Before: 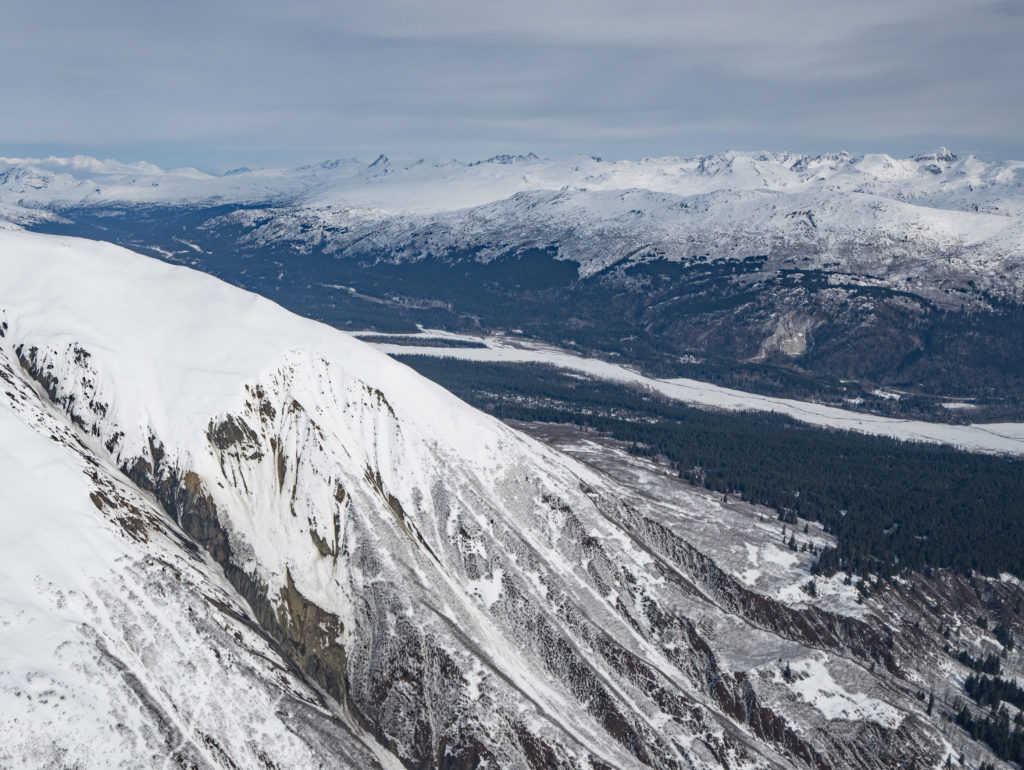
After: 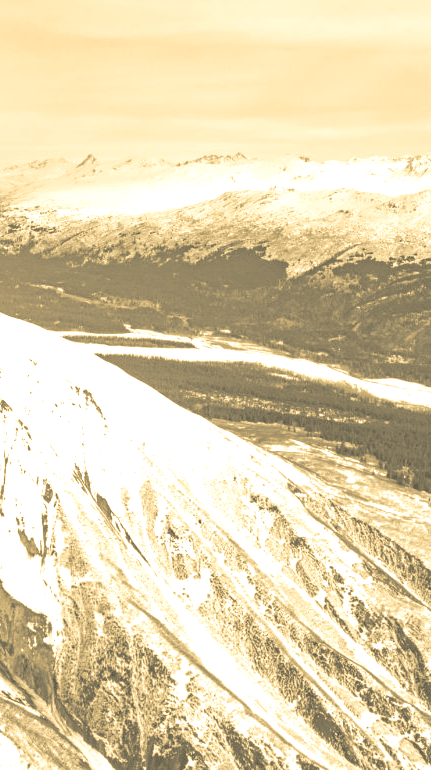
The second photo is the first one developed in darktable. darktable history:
colorize: hue 36°, source mix 100%
crop: left 28.583%, right 29.231%
split-toning: shadows › hue 201.6°, shadows › saturation 0.16, highlights › hue 50.4°, highlights › saturation 0.2, balance -49.9
